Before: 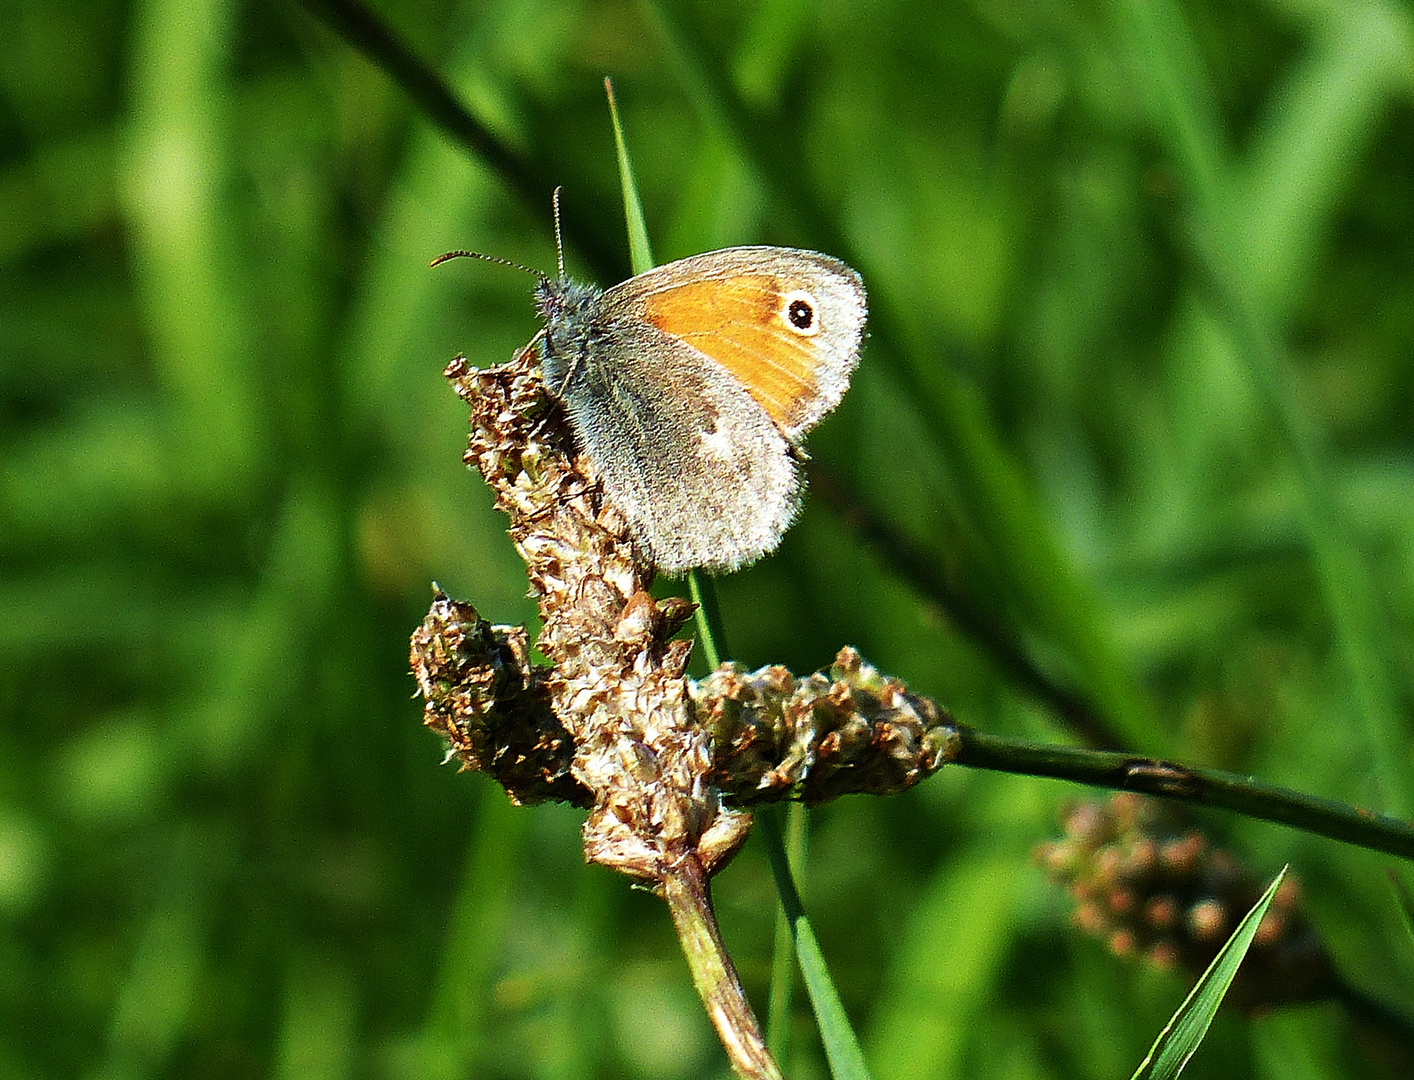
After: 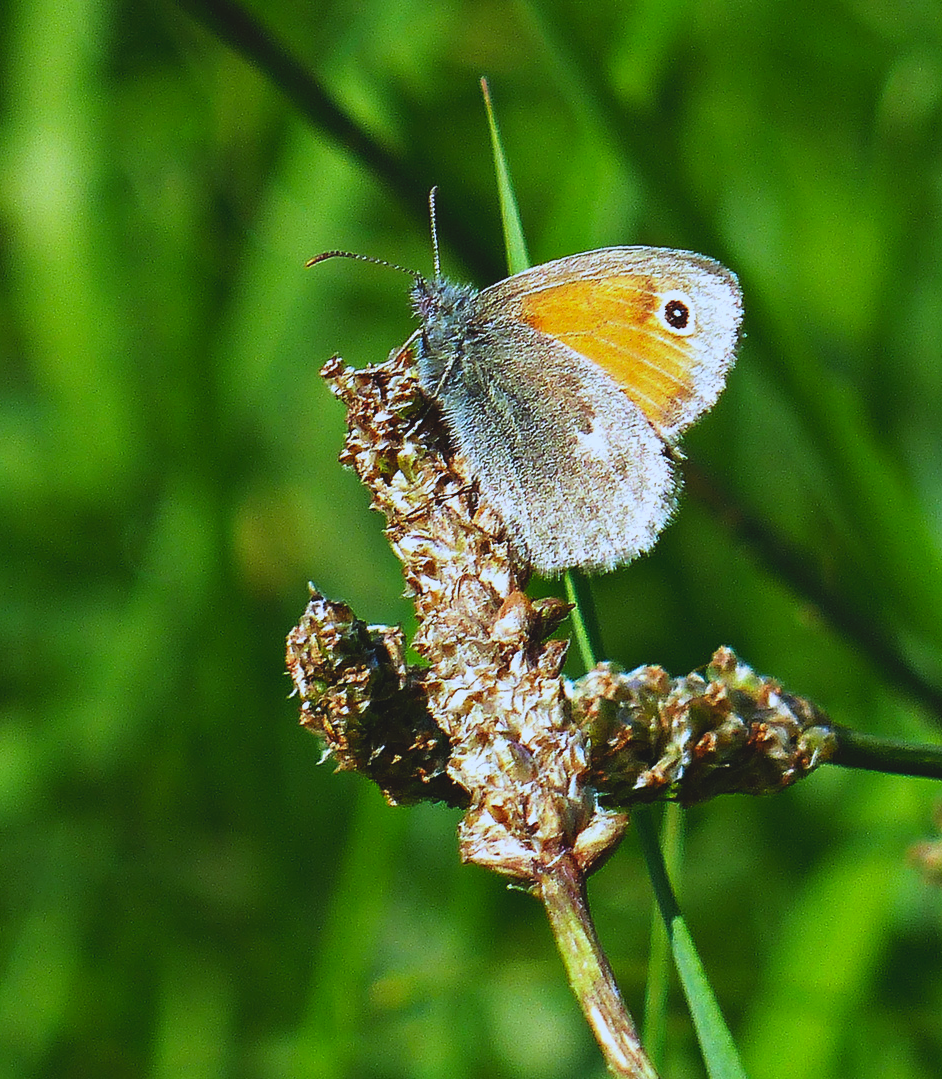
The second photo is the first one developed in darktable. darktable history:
lowpass: radius 0.1, contrast 0.85, saturation 1.1, unbound 0
white balance: red 0.948, green 1.02, blue 1.176
crop and rotate: left 8.786%, right 24.548%
